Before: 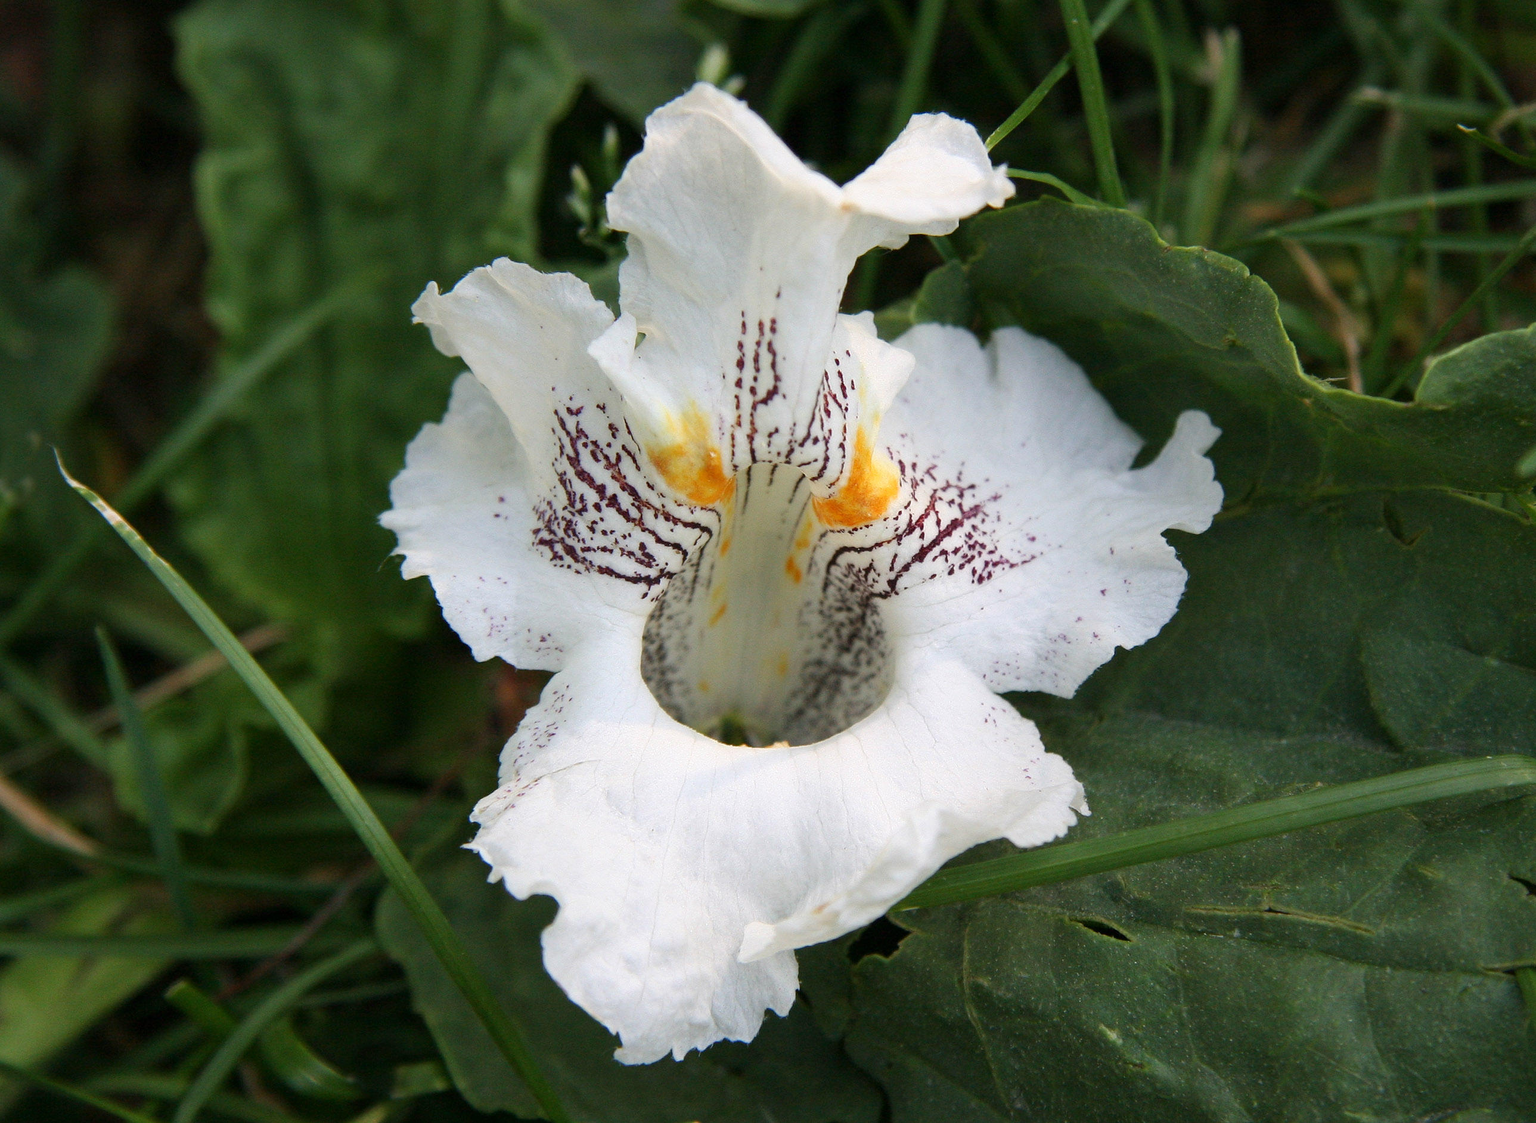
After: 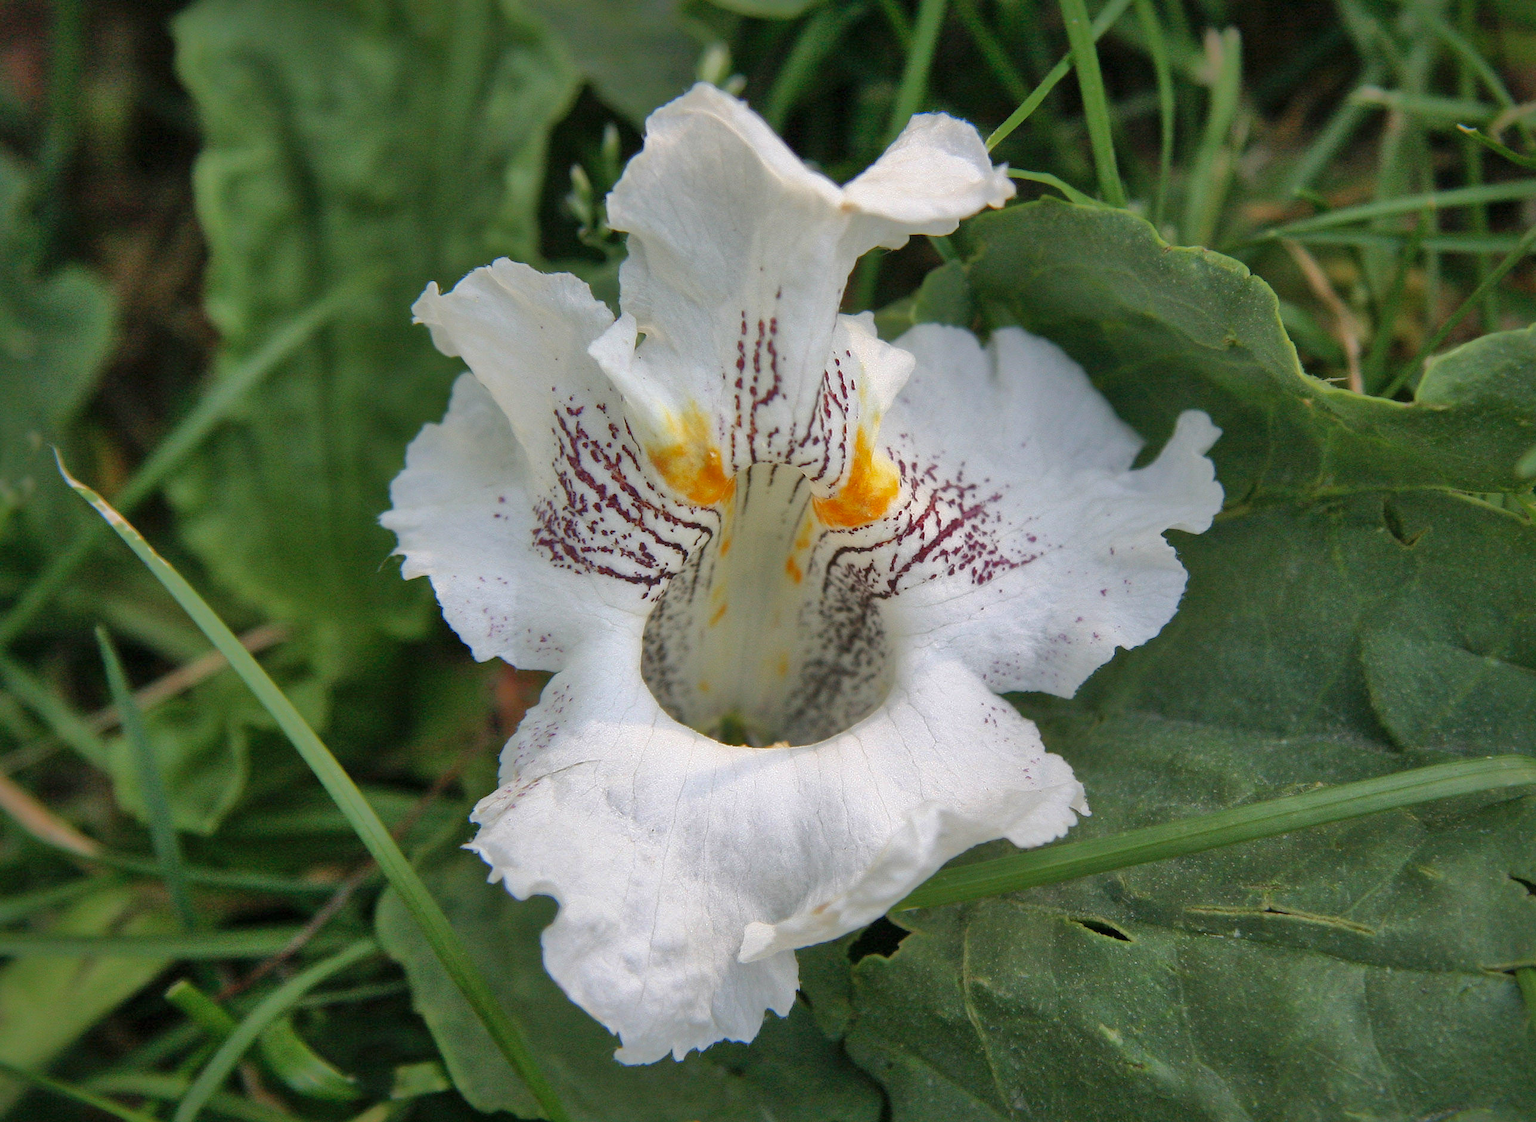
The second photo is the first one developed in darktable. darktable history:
shadows and highlights: shadows 61.24, highlights -59.93
